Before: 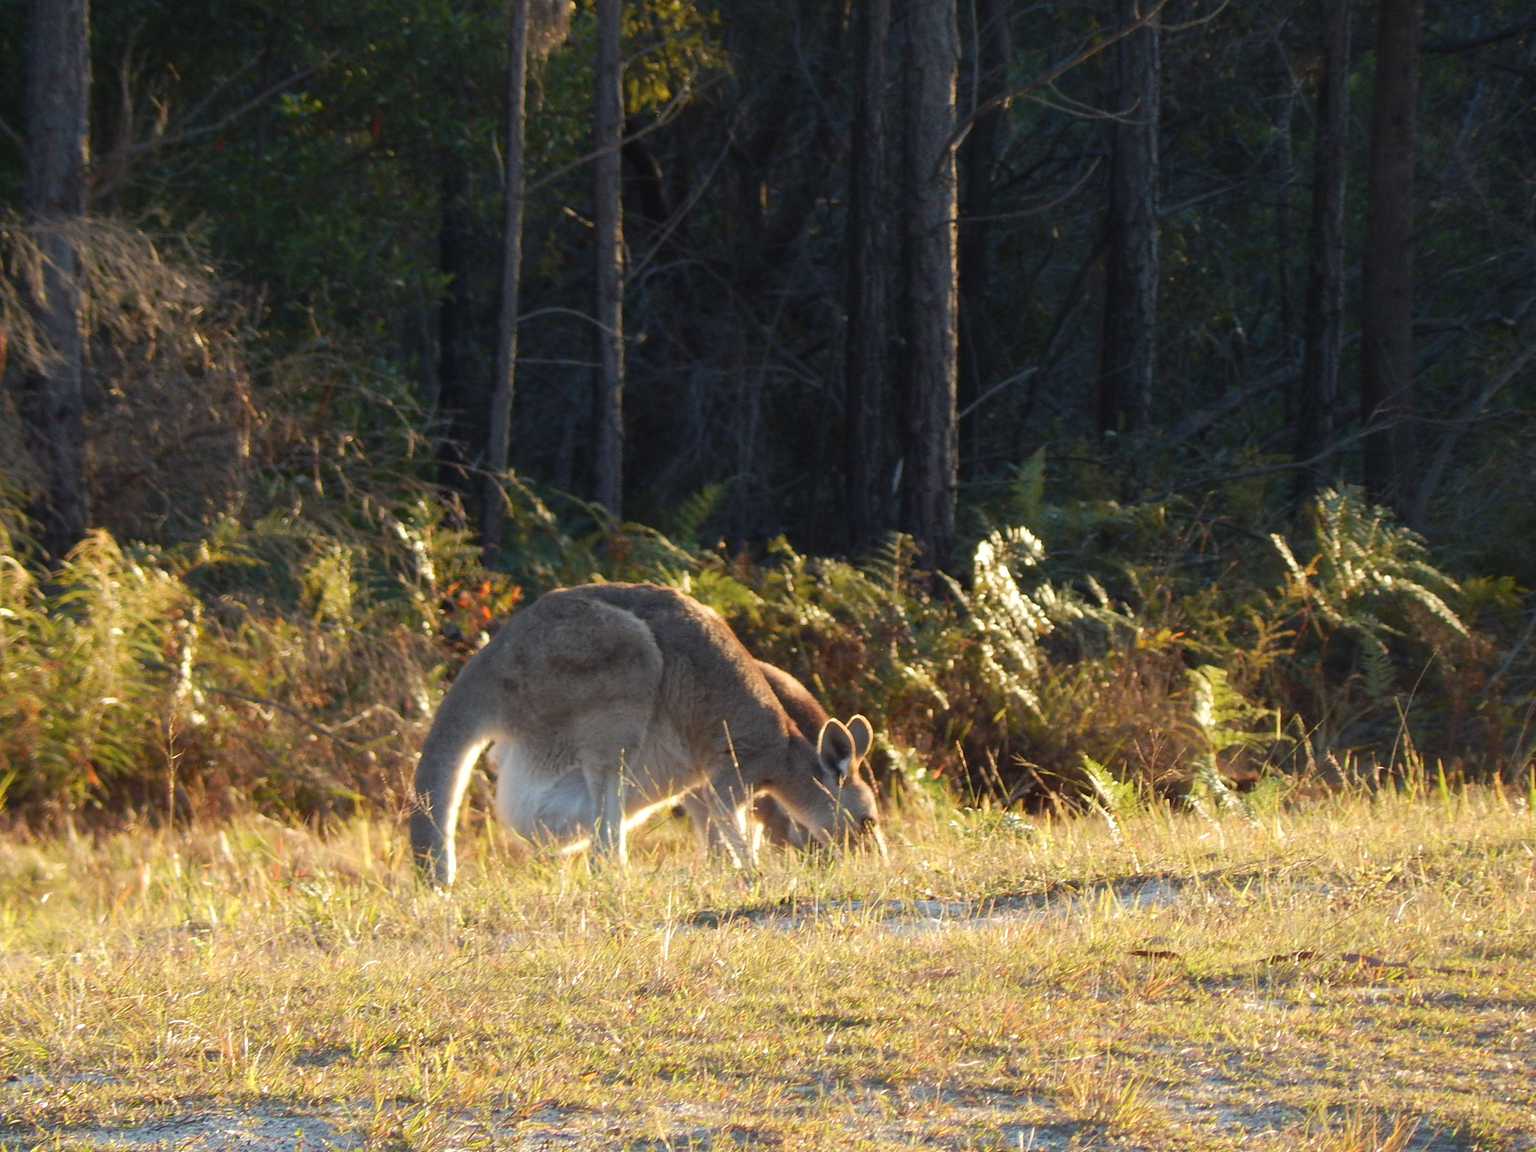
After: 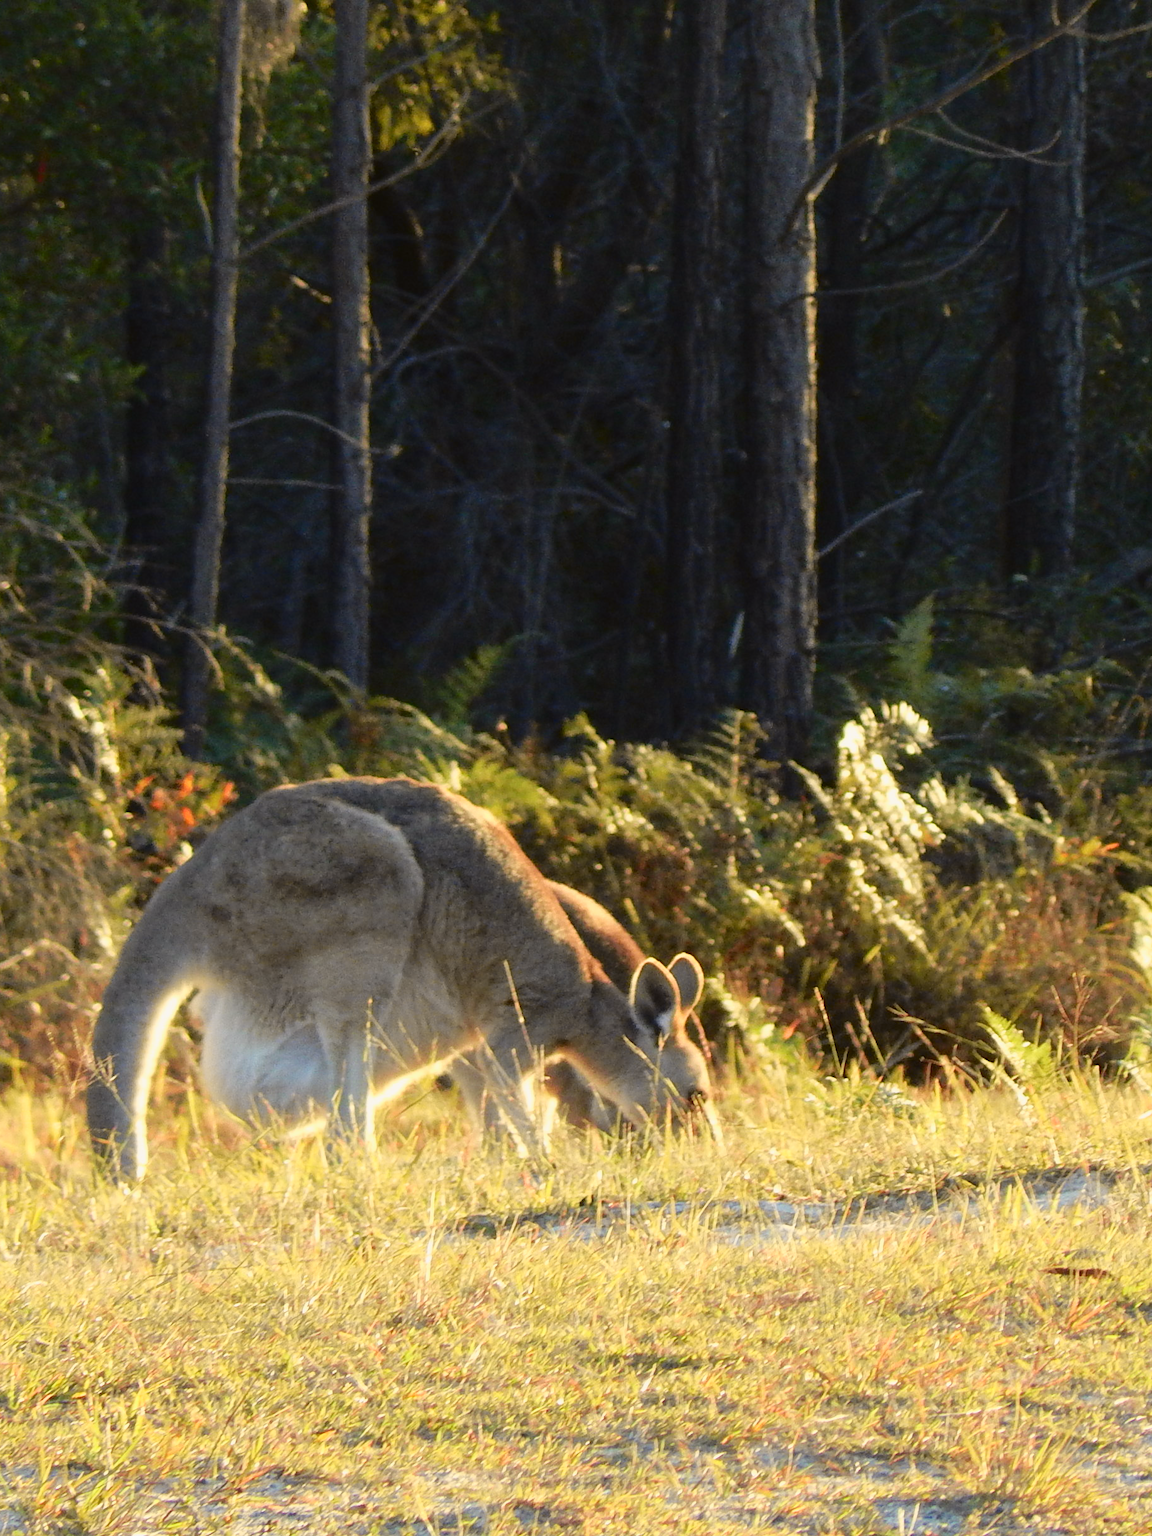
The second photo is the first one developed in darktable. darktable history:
crop and rotate: left 22.516%, right 21.234%
tone curve: curves: ch0 [(0, 0.021) (0.049, 0.044) (0.152, 0.14) (0.328, 0.377) (0.473, 0.543) (0.641, 0.705) (0.85, 0.894) (1, 0.969)]; ch1 [(0, 0) (0.302, 0.331) (0.433, 0.432) (0.472, 0.47) (0.502, 0.503) (0.527, 0.516) (0.564, 0.573) (0.614, 0.626) (0.677, 0.701) (0.859, 0.885) (1, 1)]; ch2 [(0, 0) (0.33, 0.301) (0.447, 0.44) (0.487, 0.496) (0.502, 0.516) (0.535, 0.563) (0.565, 0.597) (0.608, 0.641) (1, 1)], color space Lab, independent channels, preserve colors none
